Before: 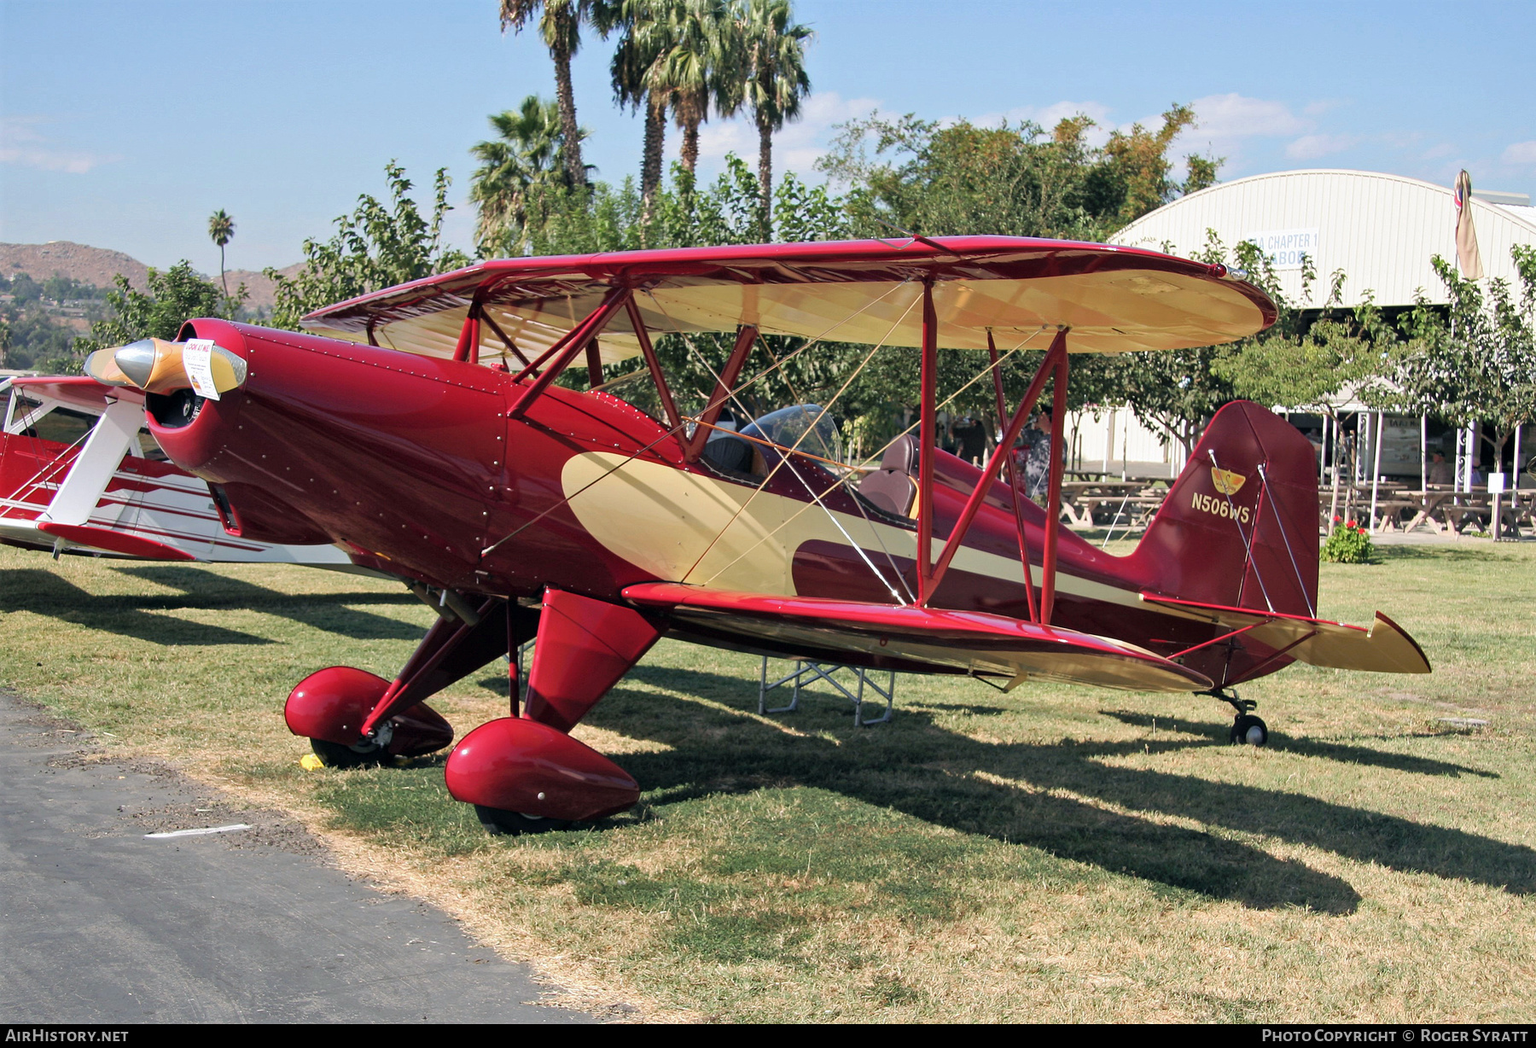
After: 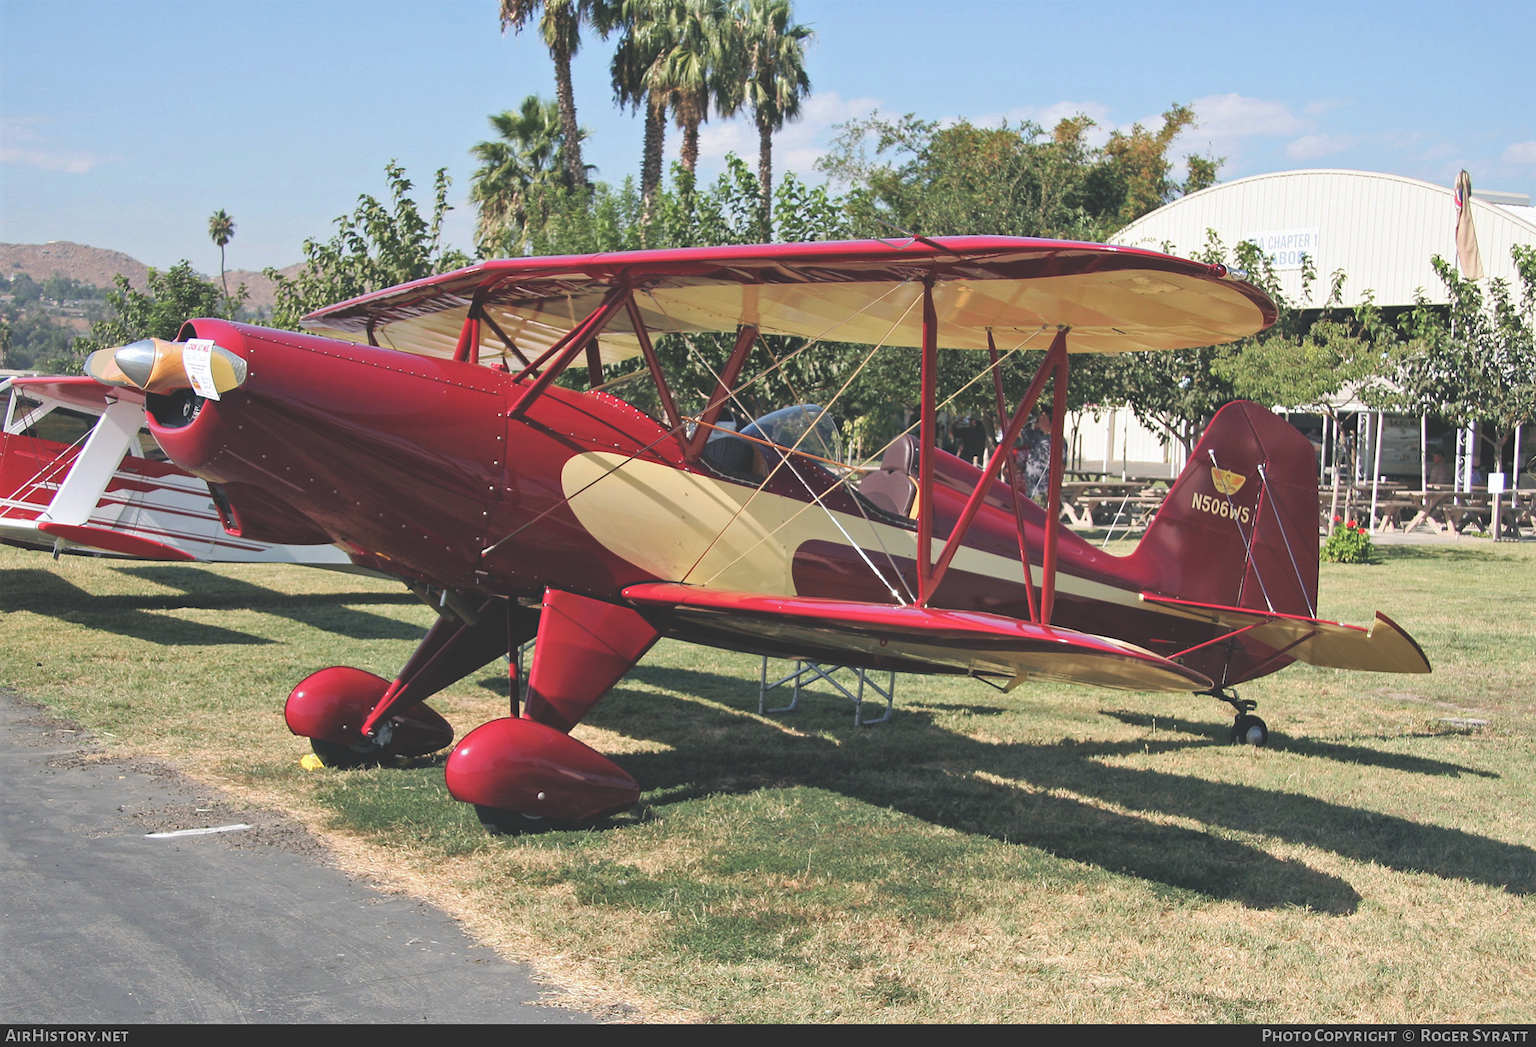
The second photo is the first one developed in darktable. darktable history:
exposure: black level correction -0.028, compensate exposure bias true, compensate highlight preservation false
